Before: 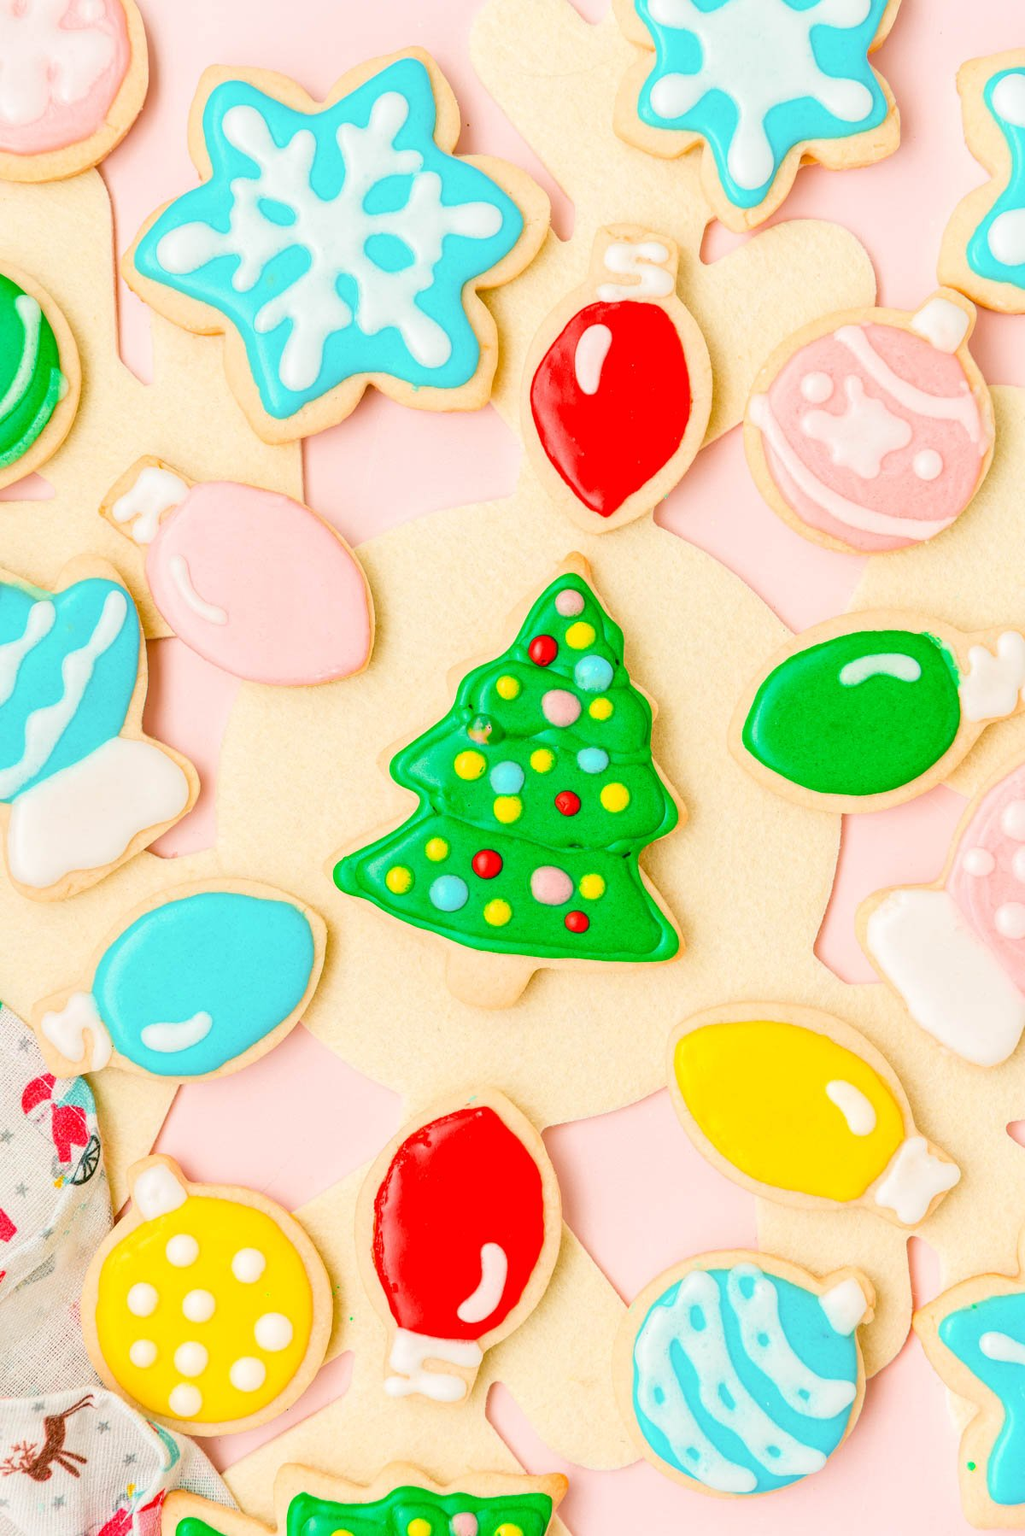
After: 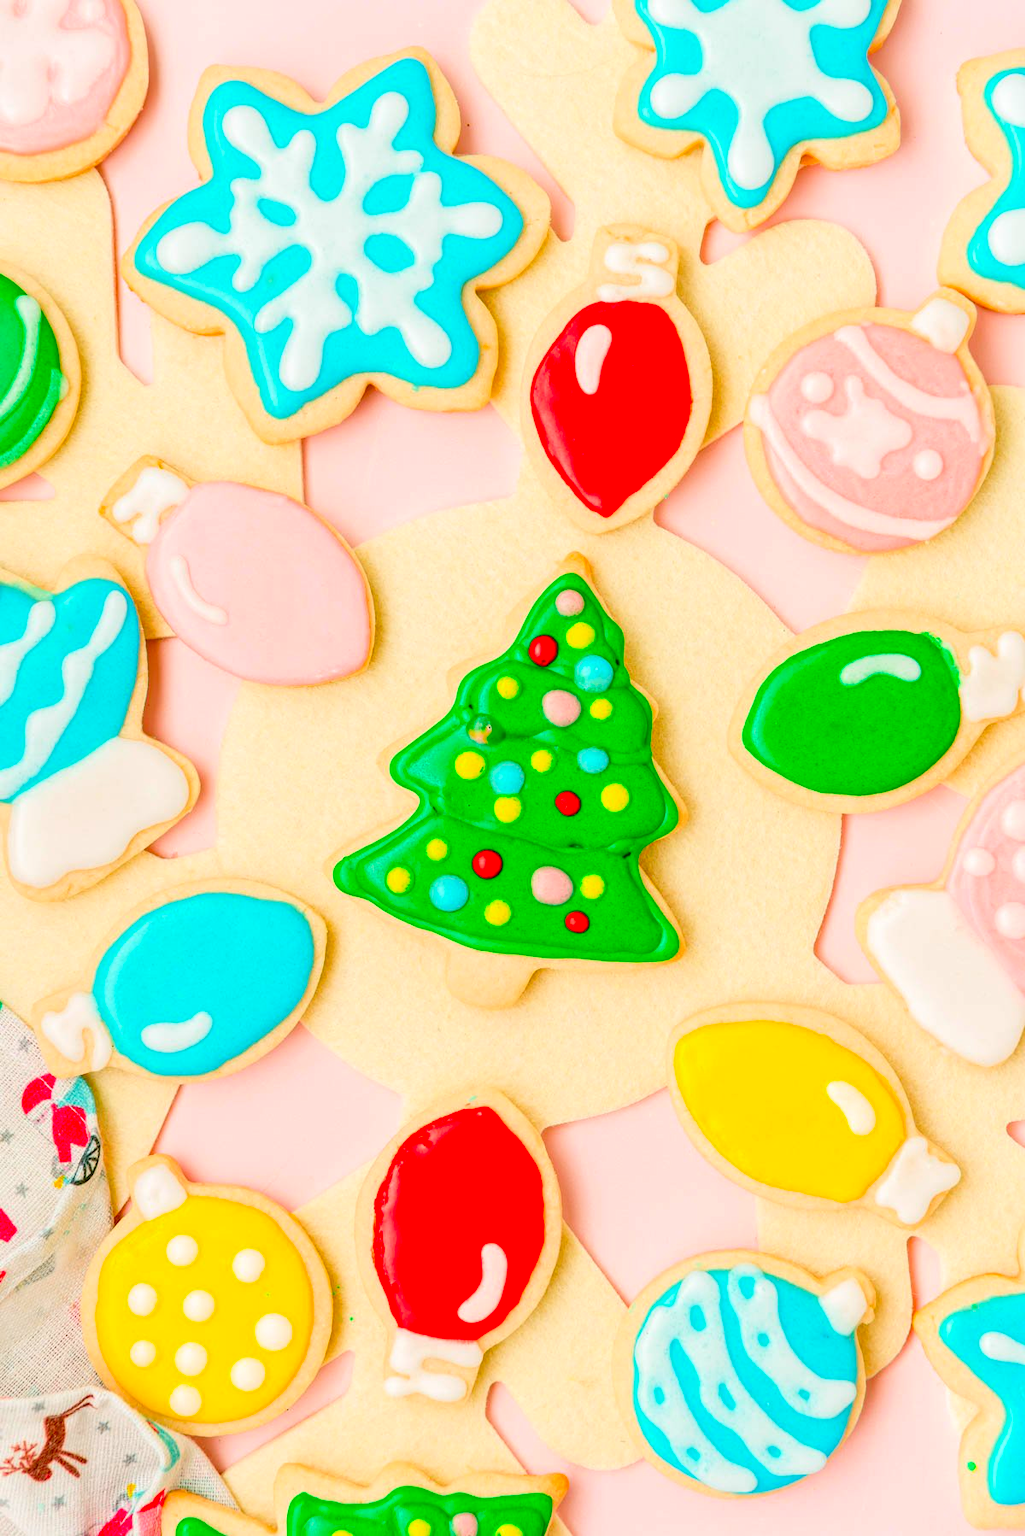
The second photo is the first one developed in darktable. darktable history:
color correction: highlights b* -0.059, saturation 1.37
